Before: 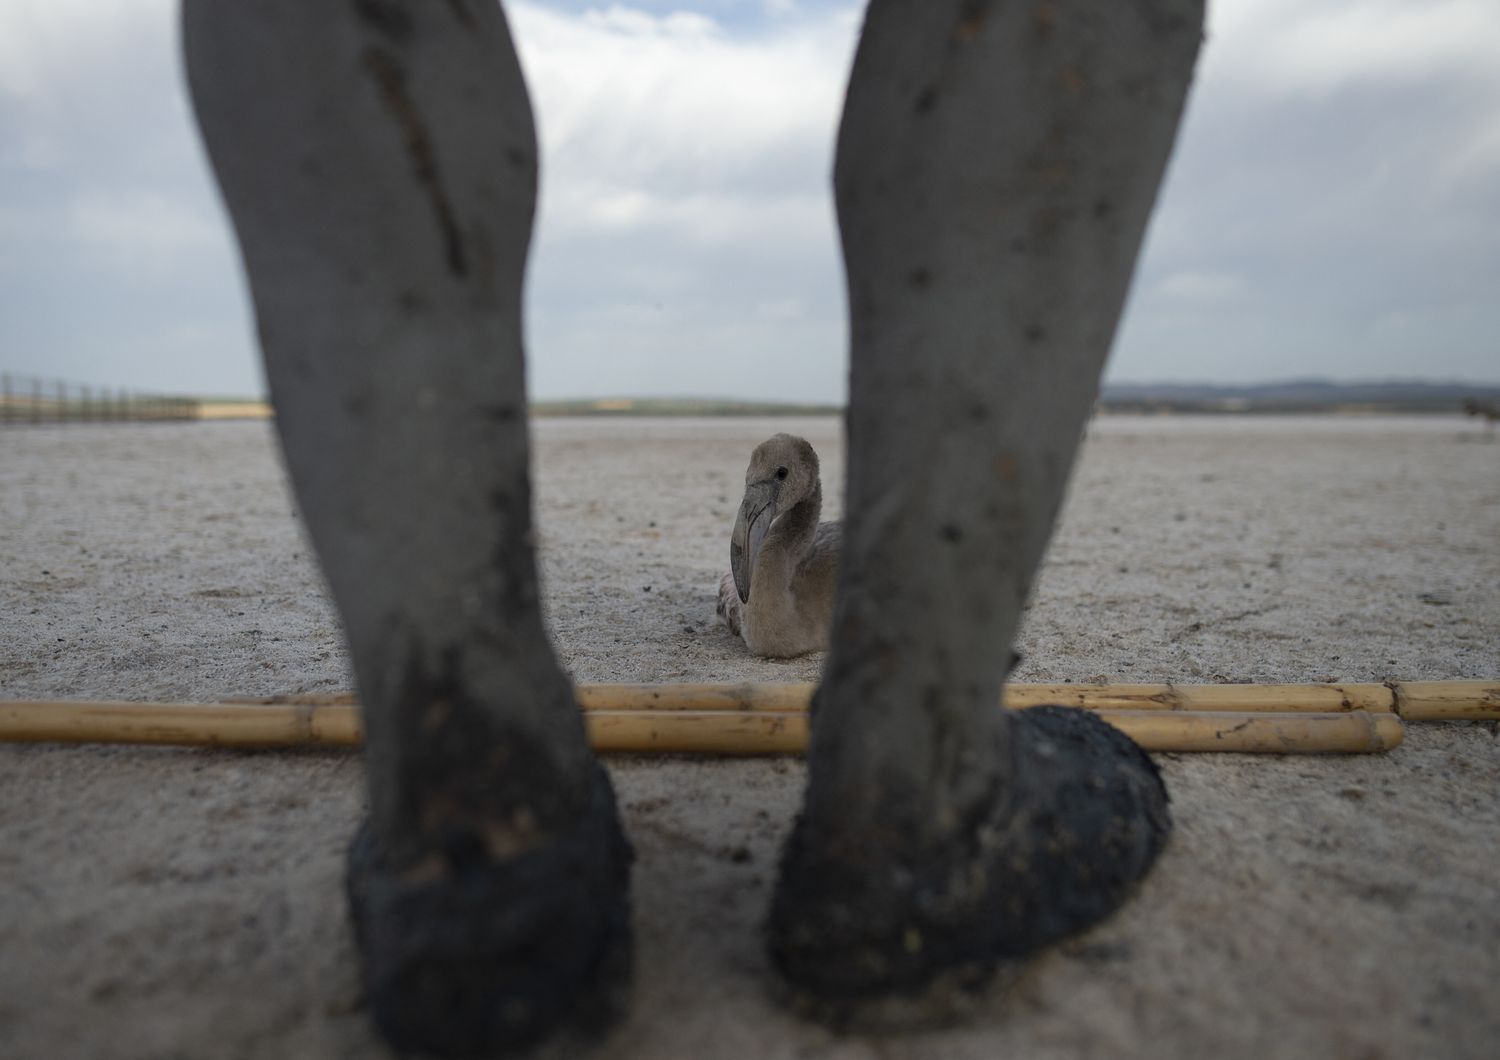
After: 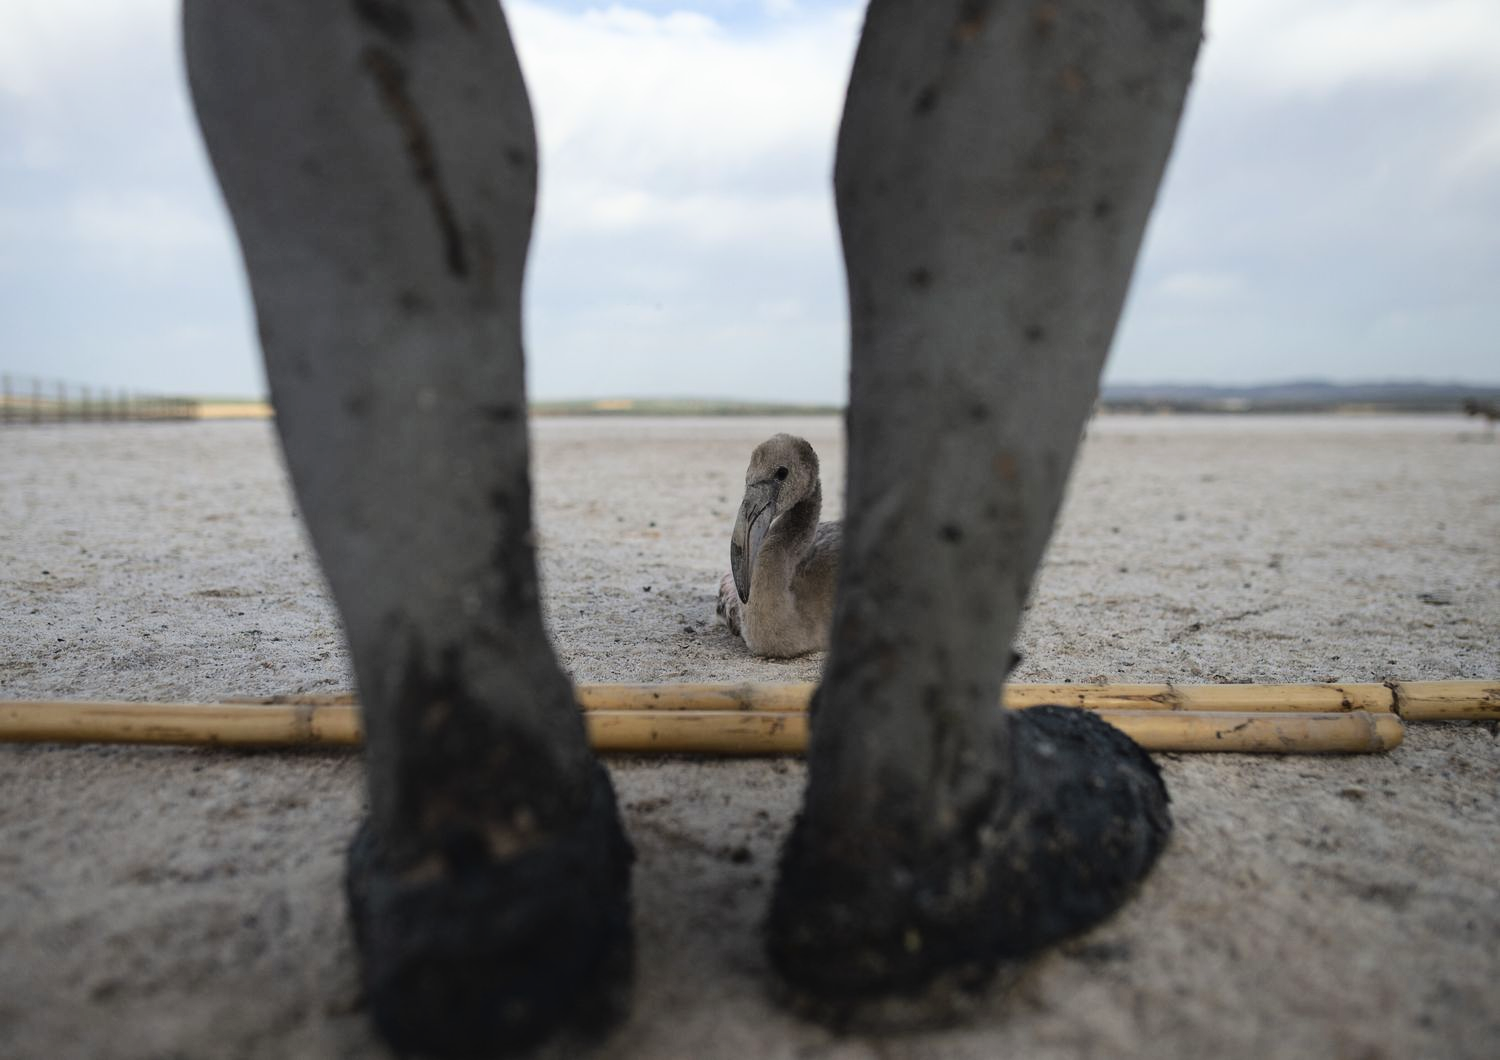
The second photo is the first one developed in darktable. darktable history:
tone curve: curves: ch0 [(0, 0.023) (0.087, 0.065) (0.184, 0.168) (0.45, 0.54) (0.57, 0.683) (0.722, 0.825) (0.877, 0.948) (1, 1)]; ch1 [(0, 0) (0.388, 0.369) (0.44, 0.44) (0.489, 0.481) (0.534, 0.551) (0.657, 0.659) (1, 1)]; ch2 [(0, 0) (0.353, 0.317) (0.408, 0.427) (0.472, 0.46) (0.5, 0.496) (0.537, 0.539) (0.576, 0.592) (0.625, 0.631) (1, 1)], color space Lab, linked channels, preserve colors none
